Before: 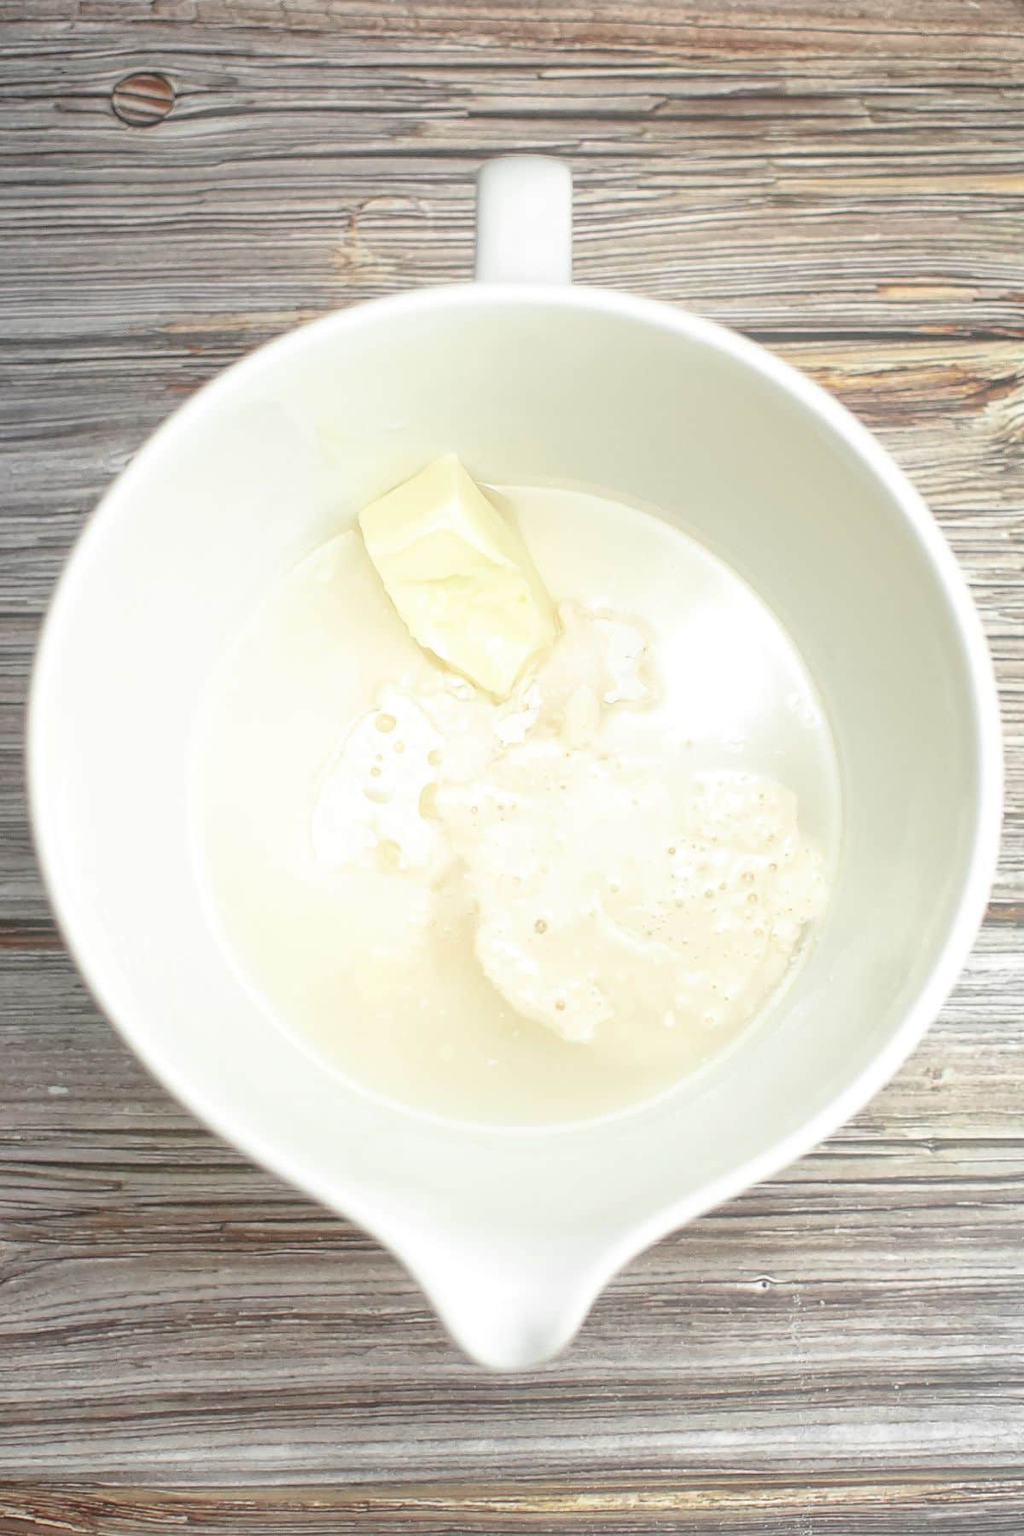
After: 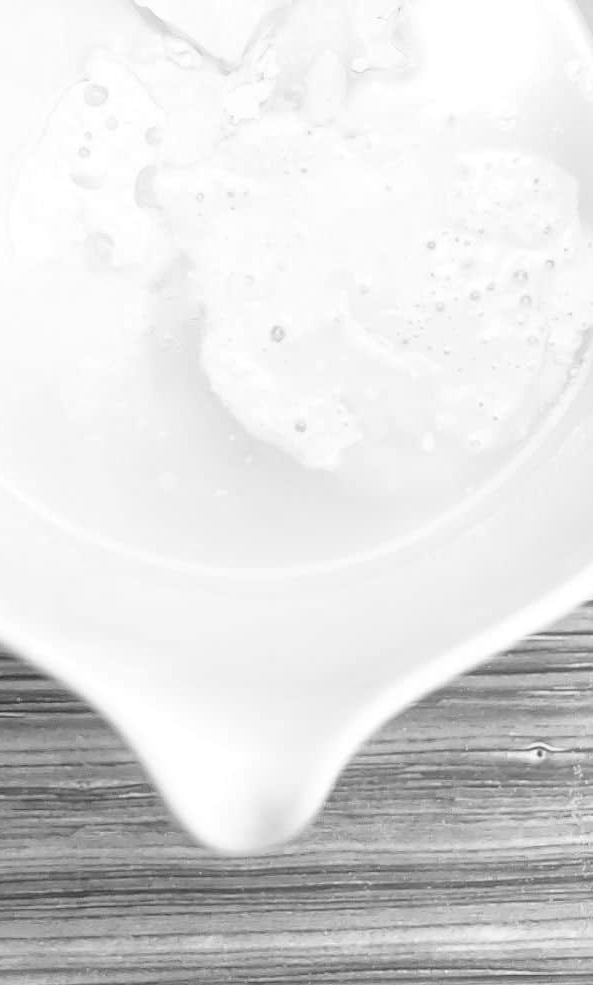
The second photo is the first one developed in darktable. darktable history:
monochrome: on, module defaults
crop: left 29.672%, top 41.786%, right 20.851%, bottom 3.487%
